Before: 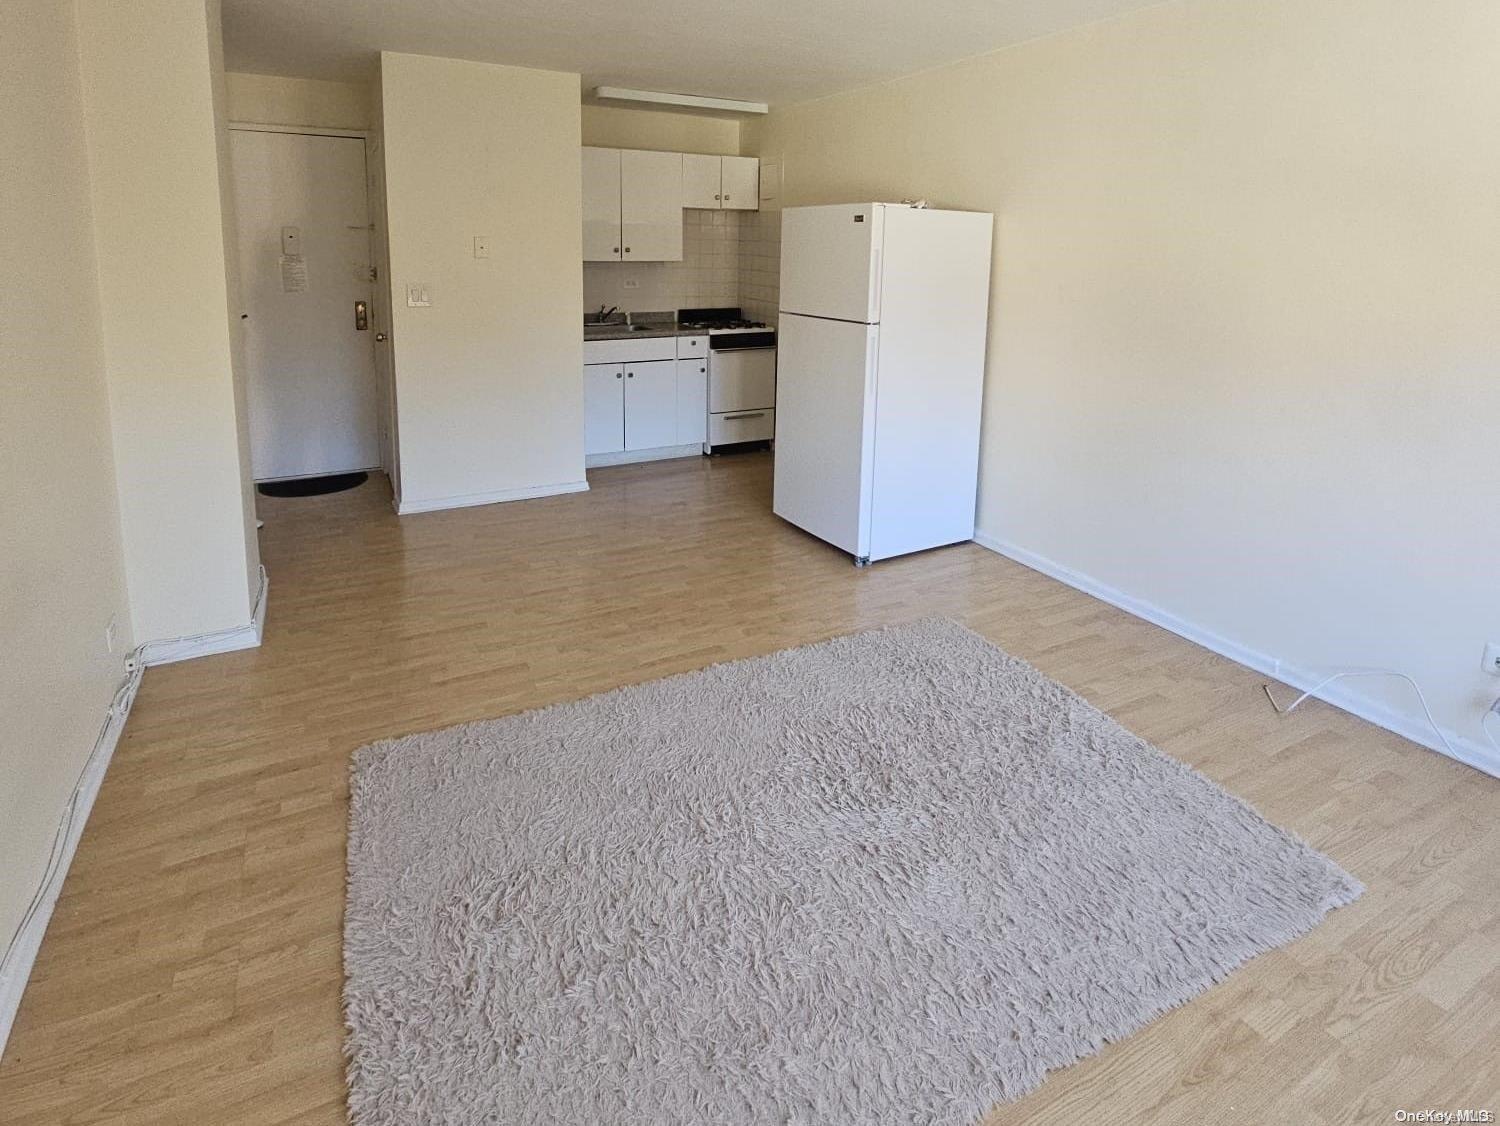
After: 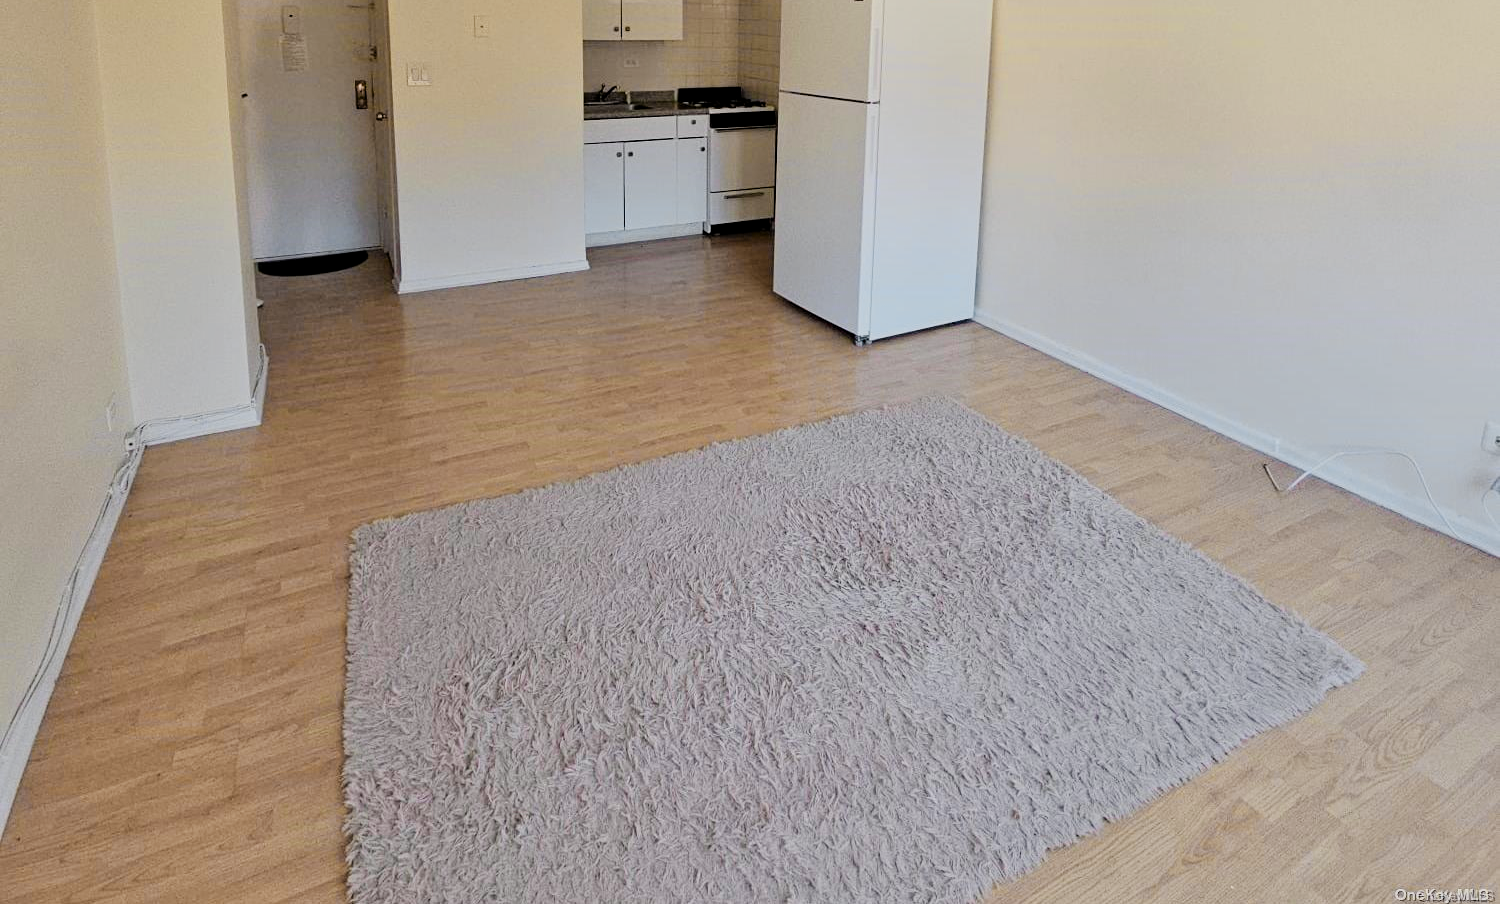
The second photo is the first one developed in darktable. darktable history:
crop and rotate: top 19.694%
filmic rgb: black relative exposure -7.99 EV, white relative exposure 3.97 EV, hardness 4.21, contrast 0.995
contrast equalizer: octaves 7, y [[0.6 ×6], [0.55 ×6], [0 ×6], [0 ×6], [0 ×6]], mix 0.318
color zones: curves: ch0 [(0.257, 0.558) (0.75, 0.565)]; ch1 [(0.004, 0.857) (0.14, 0.416) (0.257, 0.695) (0.442, 0.032) (0.736, 0.266) (0.891, 0.741)]; ch2 [(0, 0.623) (0.112, 0.436) (0.271, 0.474) (0.516, 0.64) (0.743, 0.286)]
